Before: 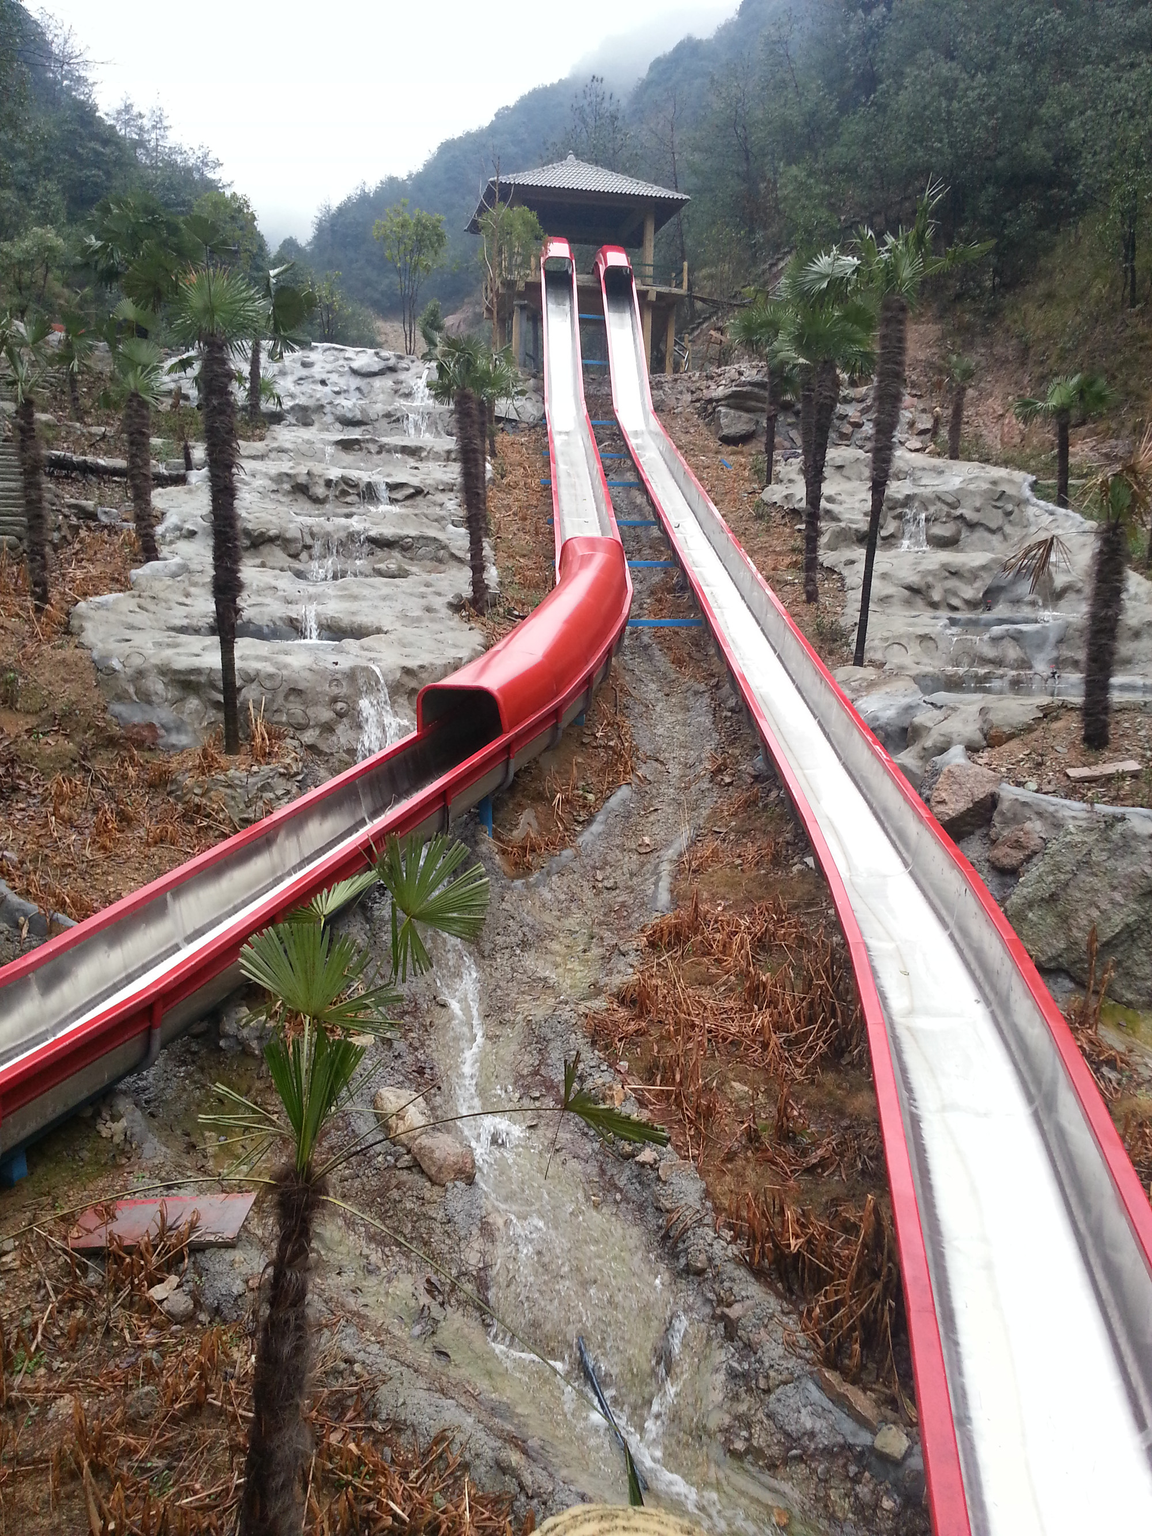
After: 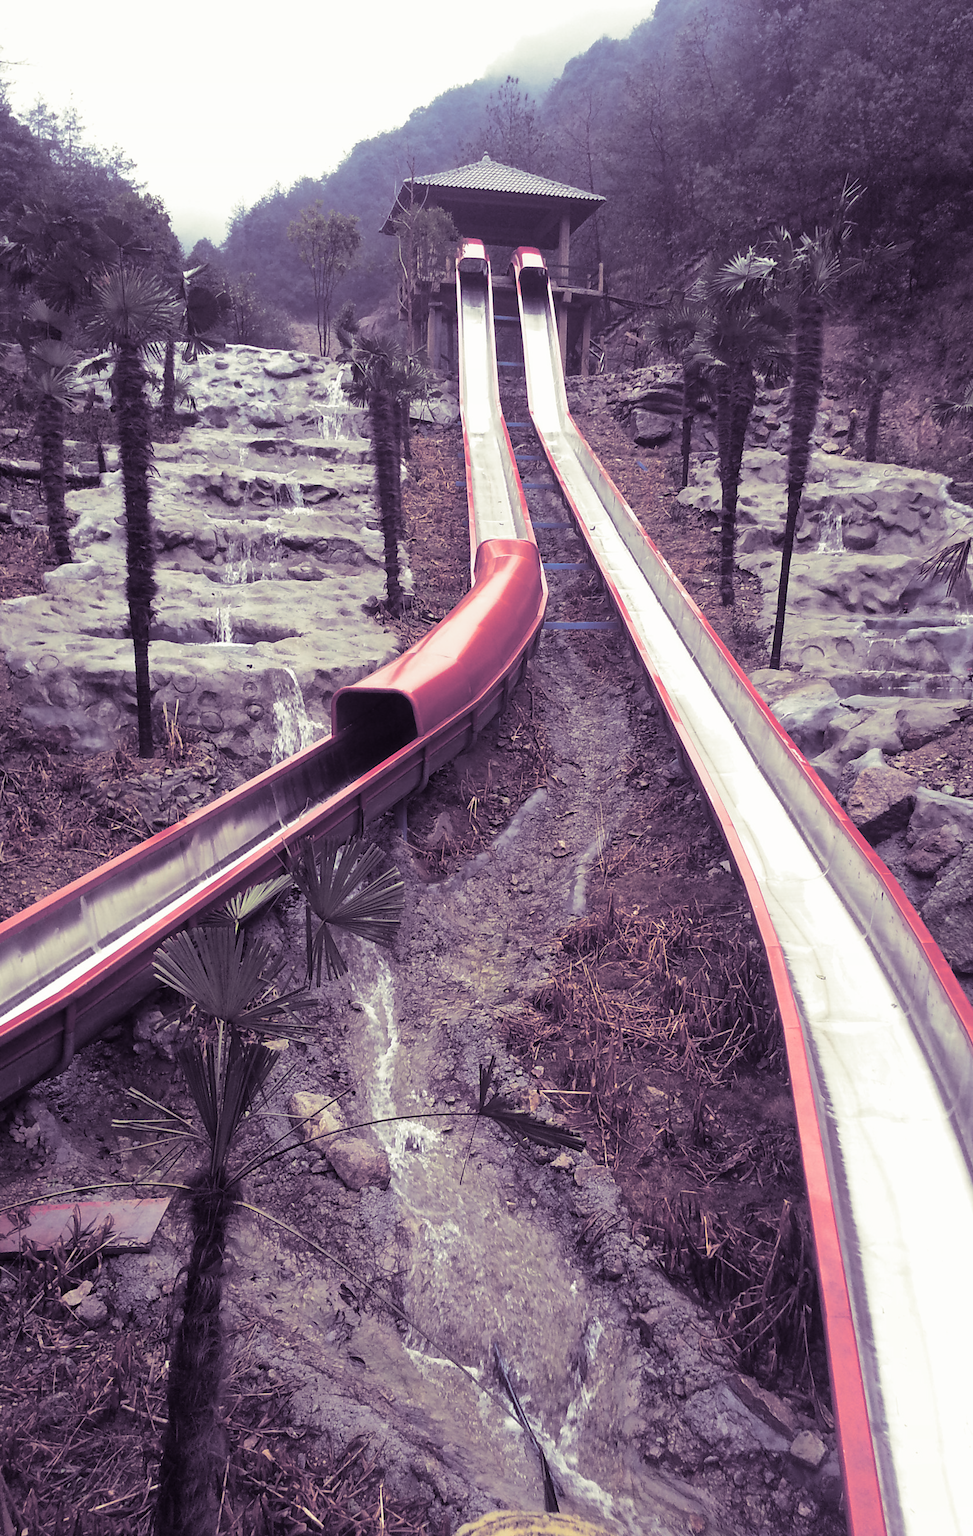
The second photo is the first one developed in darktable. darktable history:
crop: left 7.598%, right 7.873%
color calibration: output colorfulness [0, 0.315, 0, 0], x 0.341, y 0.355, temperature 5166 K
split-toning: shadows › hue 266.4°, shadows › saturation 0.4, highlights › hue 61.2°, highlights › saturation 0.3, compress 0%
